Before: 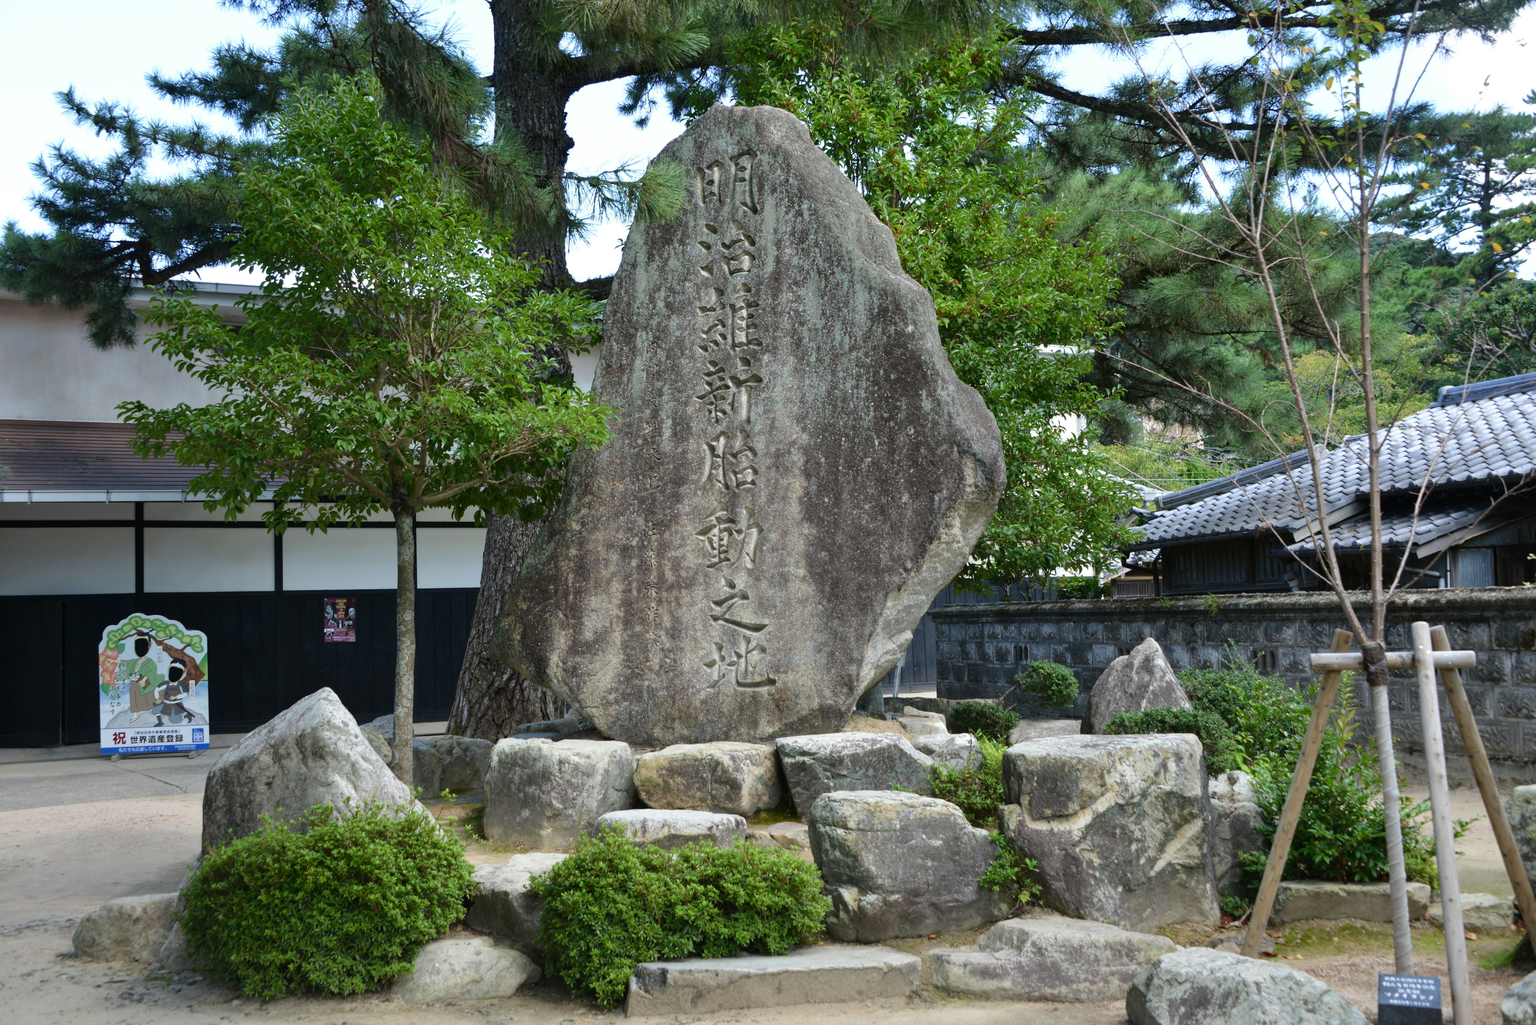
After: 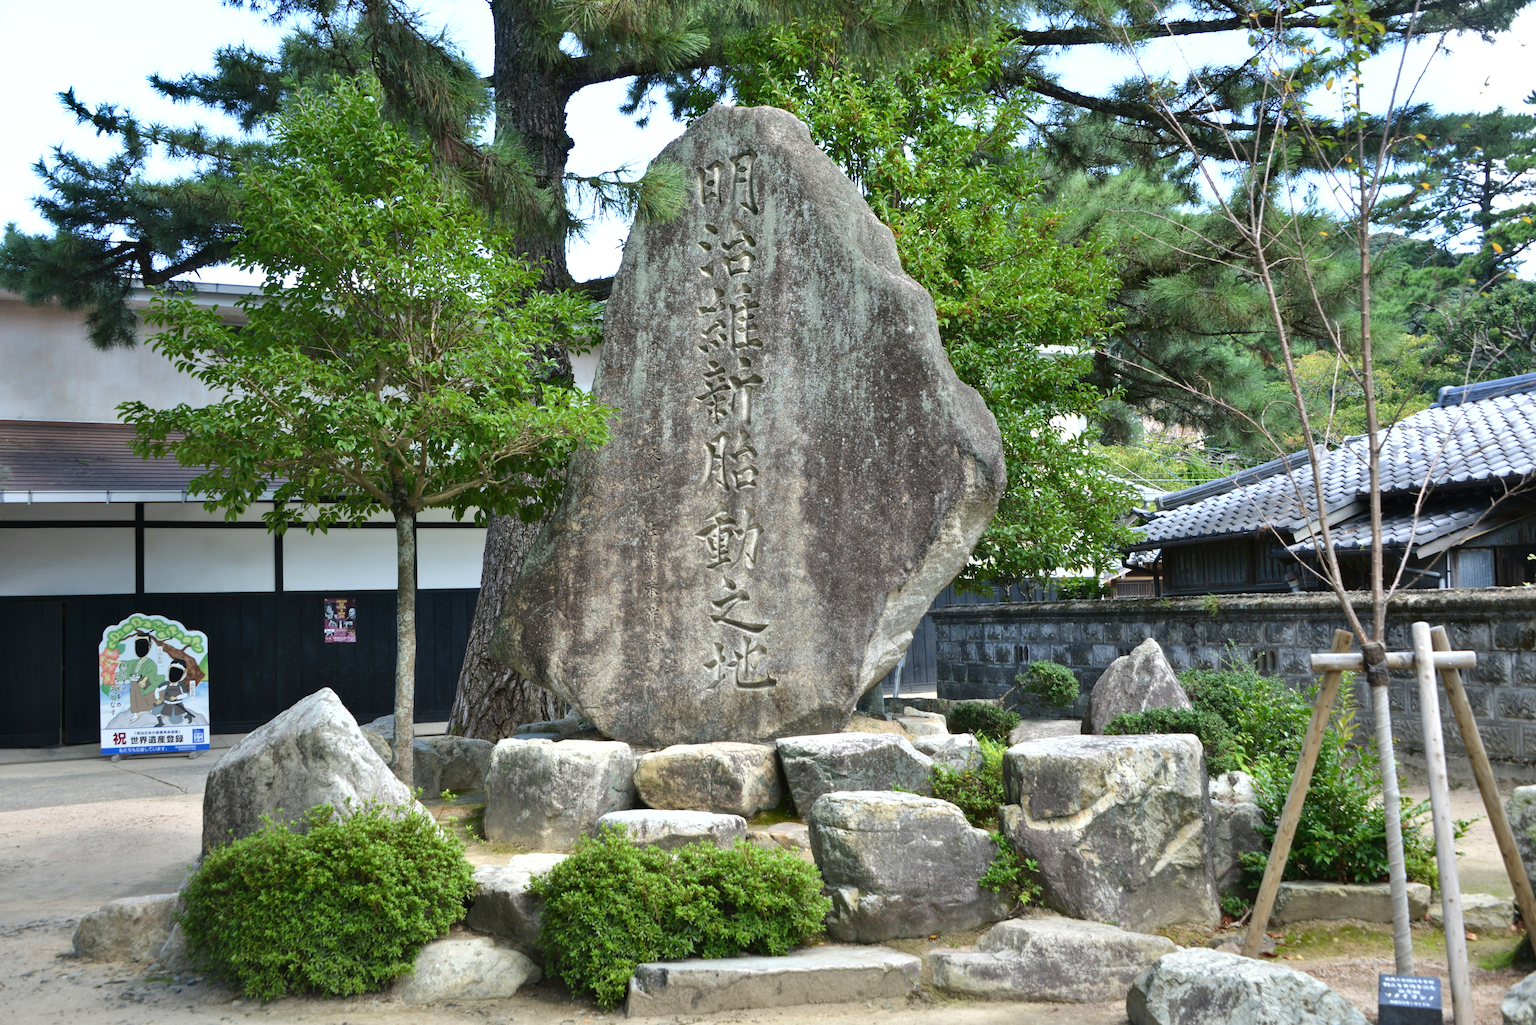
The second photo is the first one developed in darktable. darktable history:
exposure: exposure 0.507 EV, compensate highlight preservation false
shadows and highlights: low approximation 0.01, soften with gaussian
